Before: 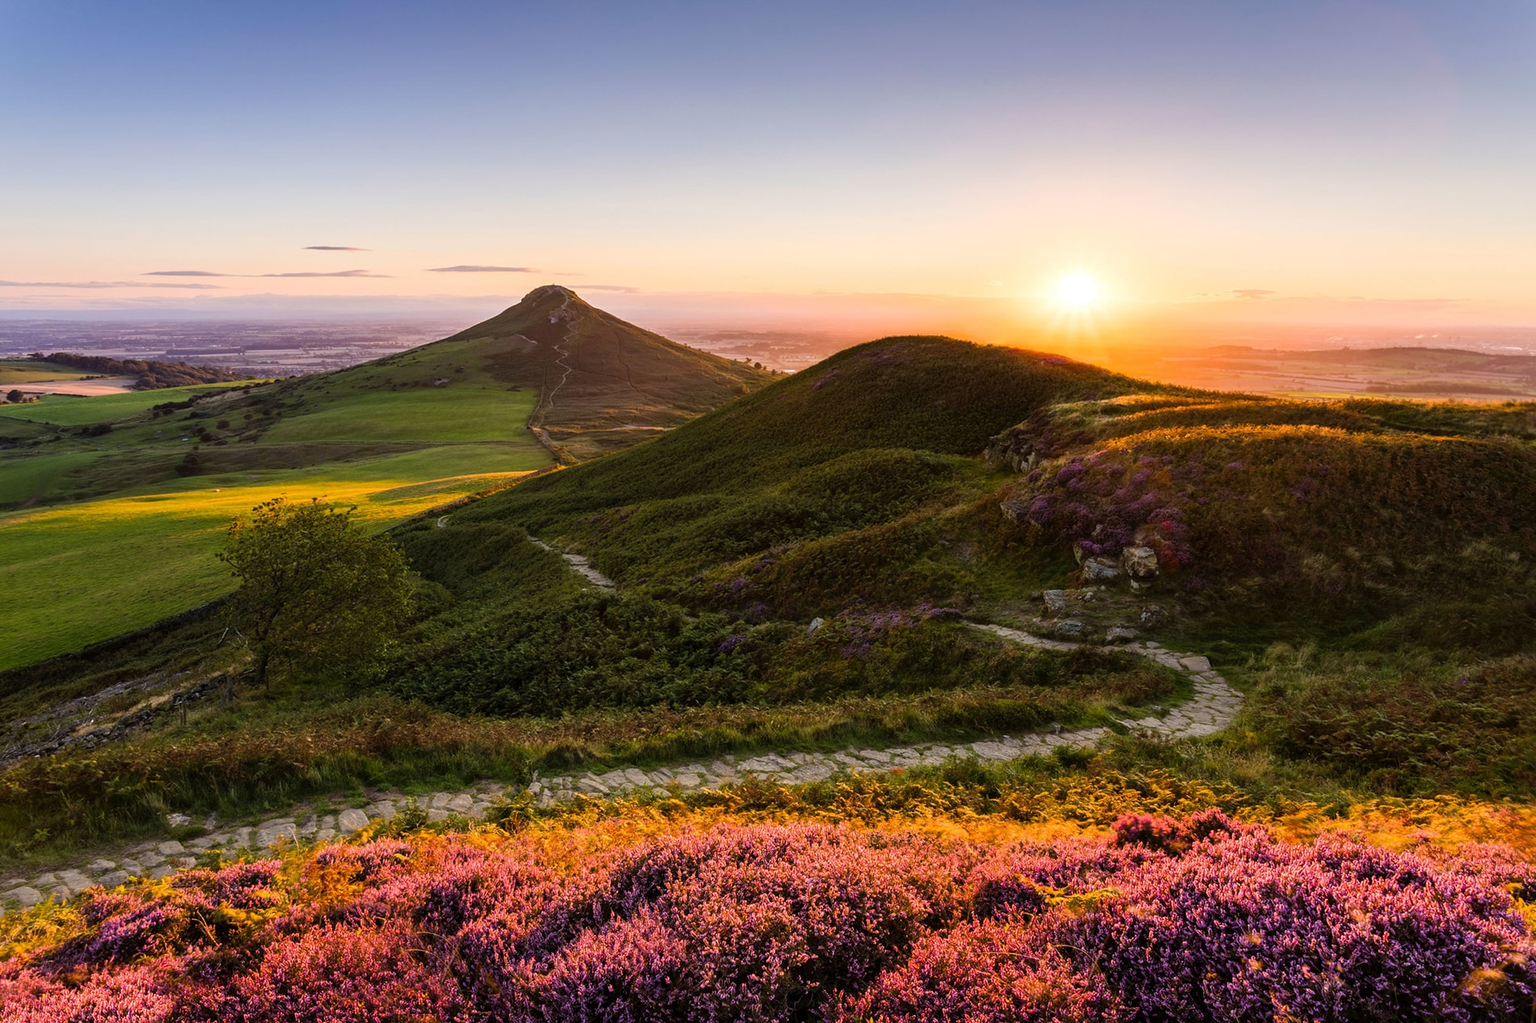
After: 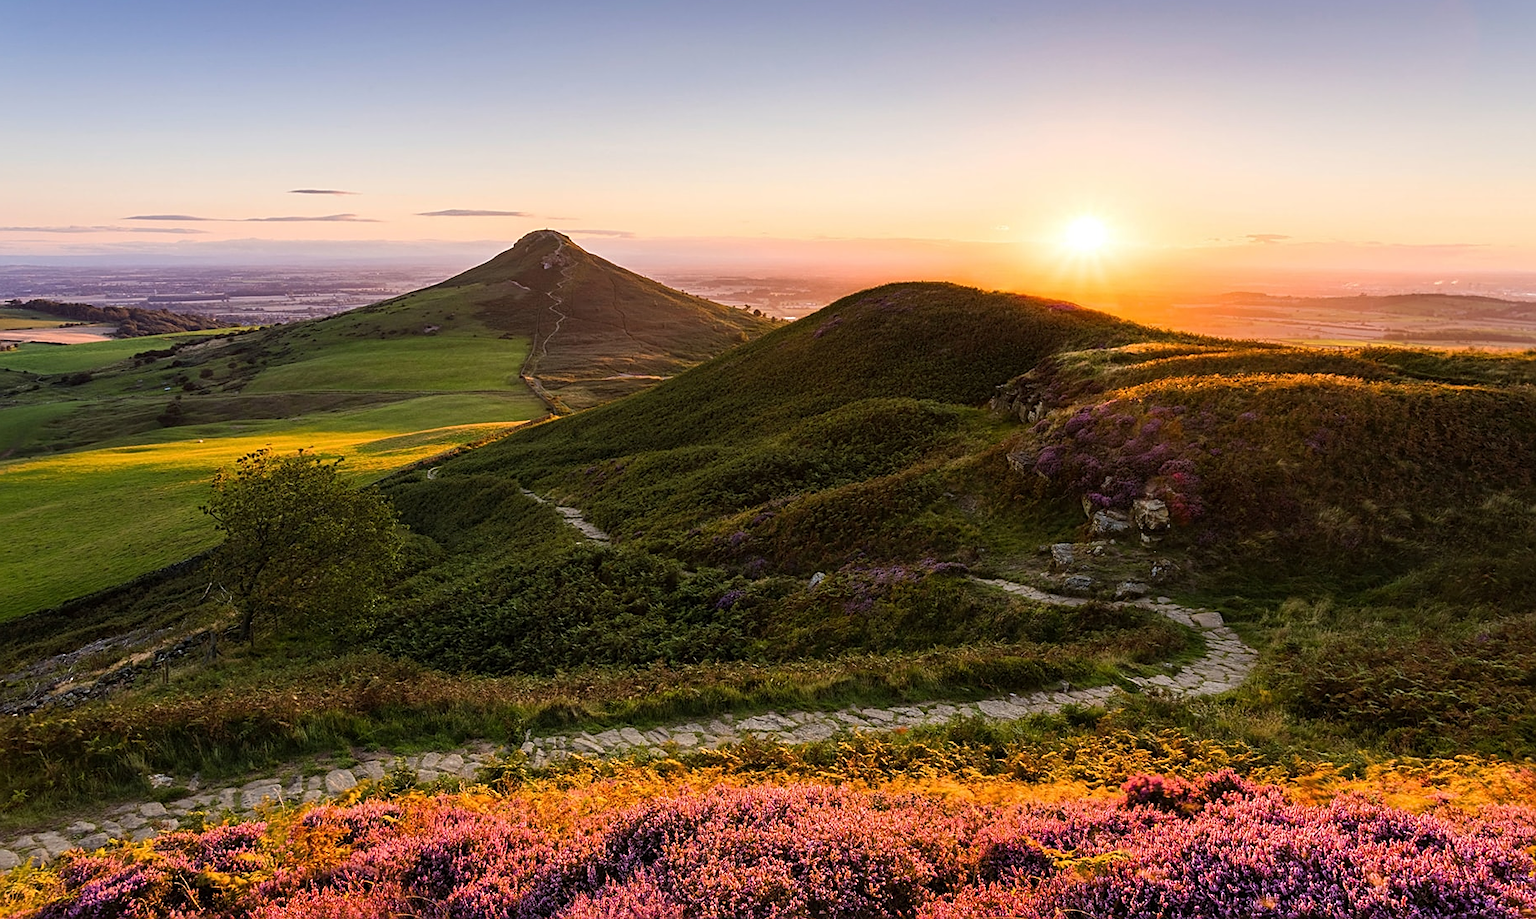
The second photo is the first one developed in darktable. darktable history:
sharpen: on, module defaults
crop: left 1.507%, top 6.147%, right 1.379%, bottom 6.637%
